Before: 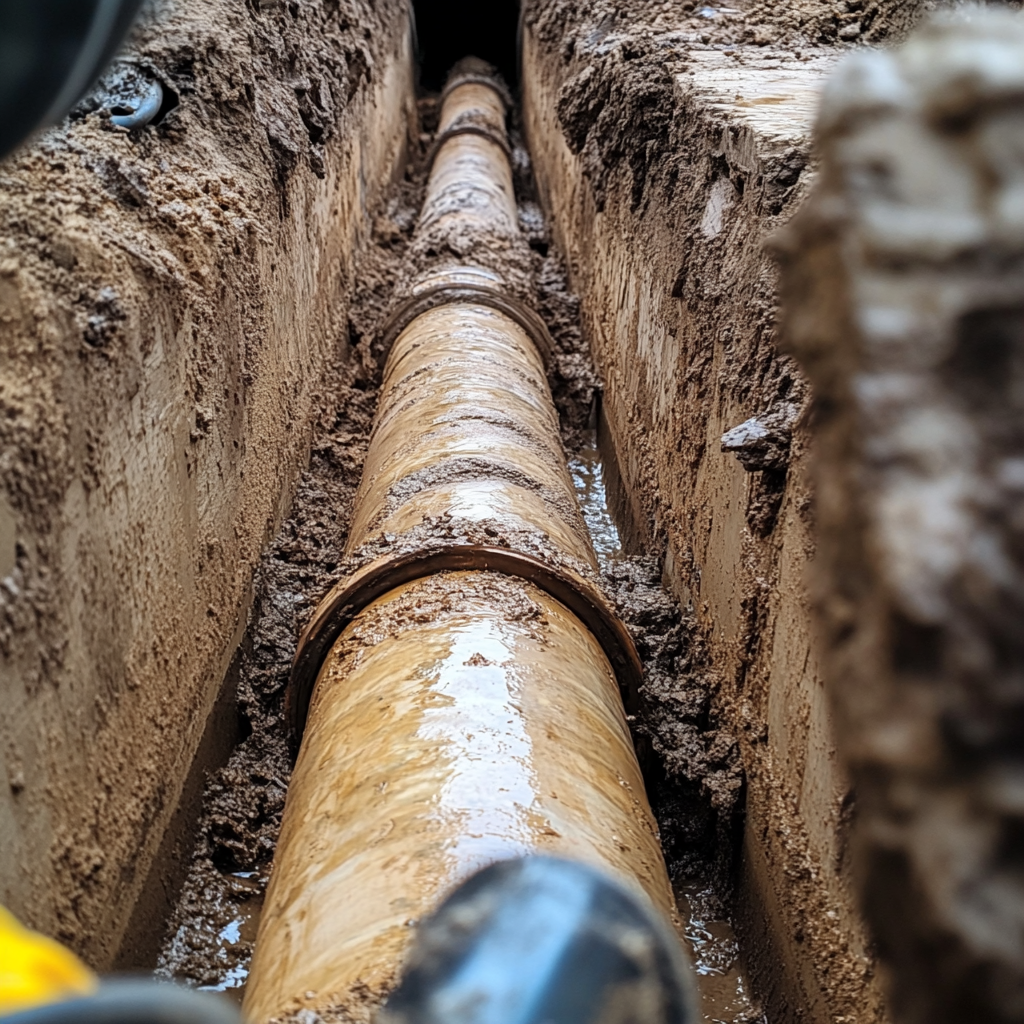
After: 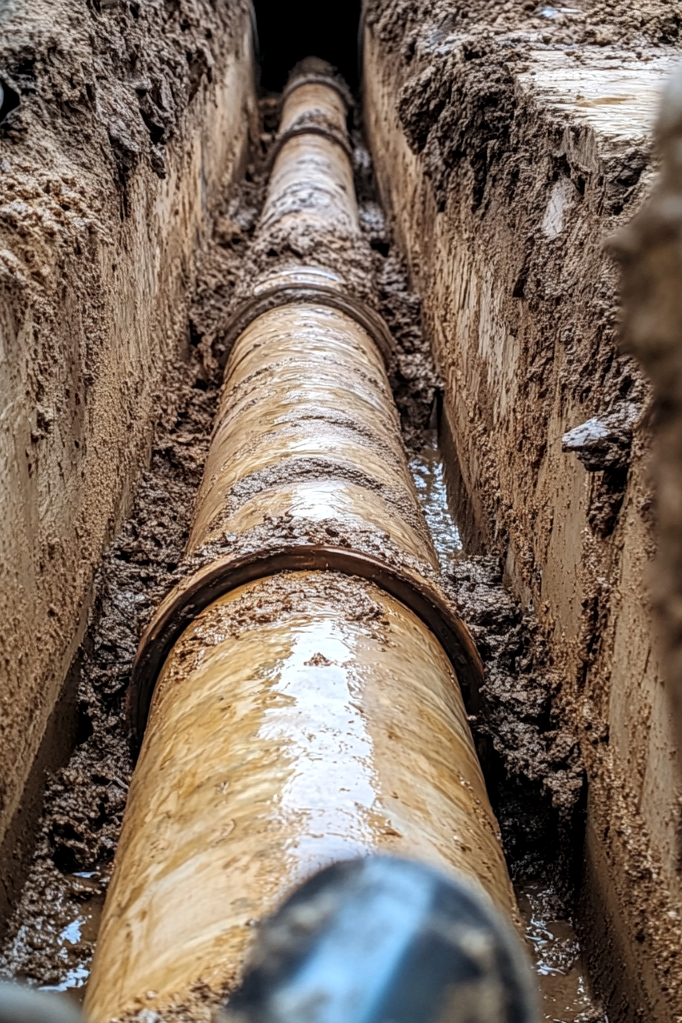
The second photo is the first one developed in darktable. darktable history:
local contrast: on, module defaults
crop and rotate: left 15.546%, right 17.787%
